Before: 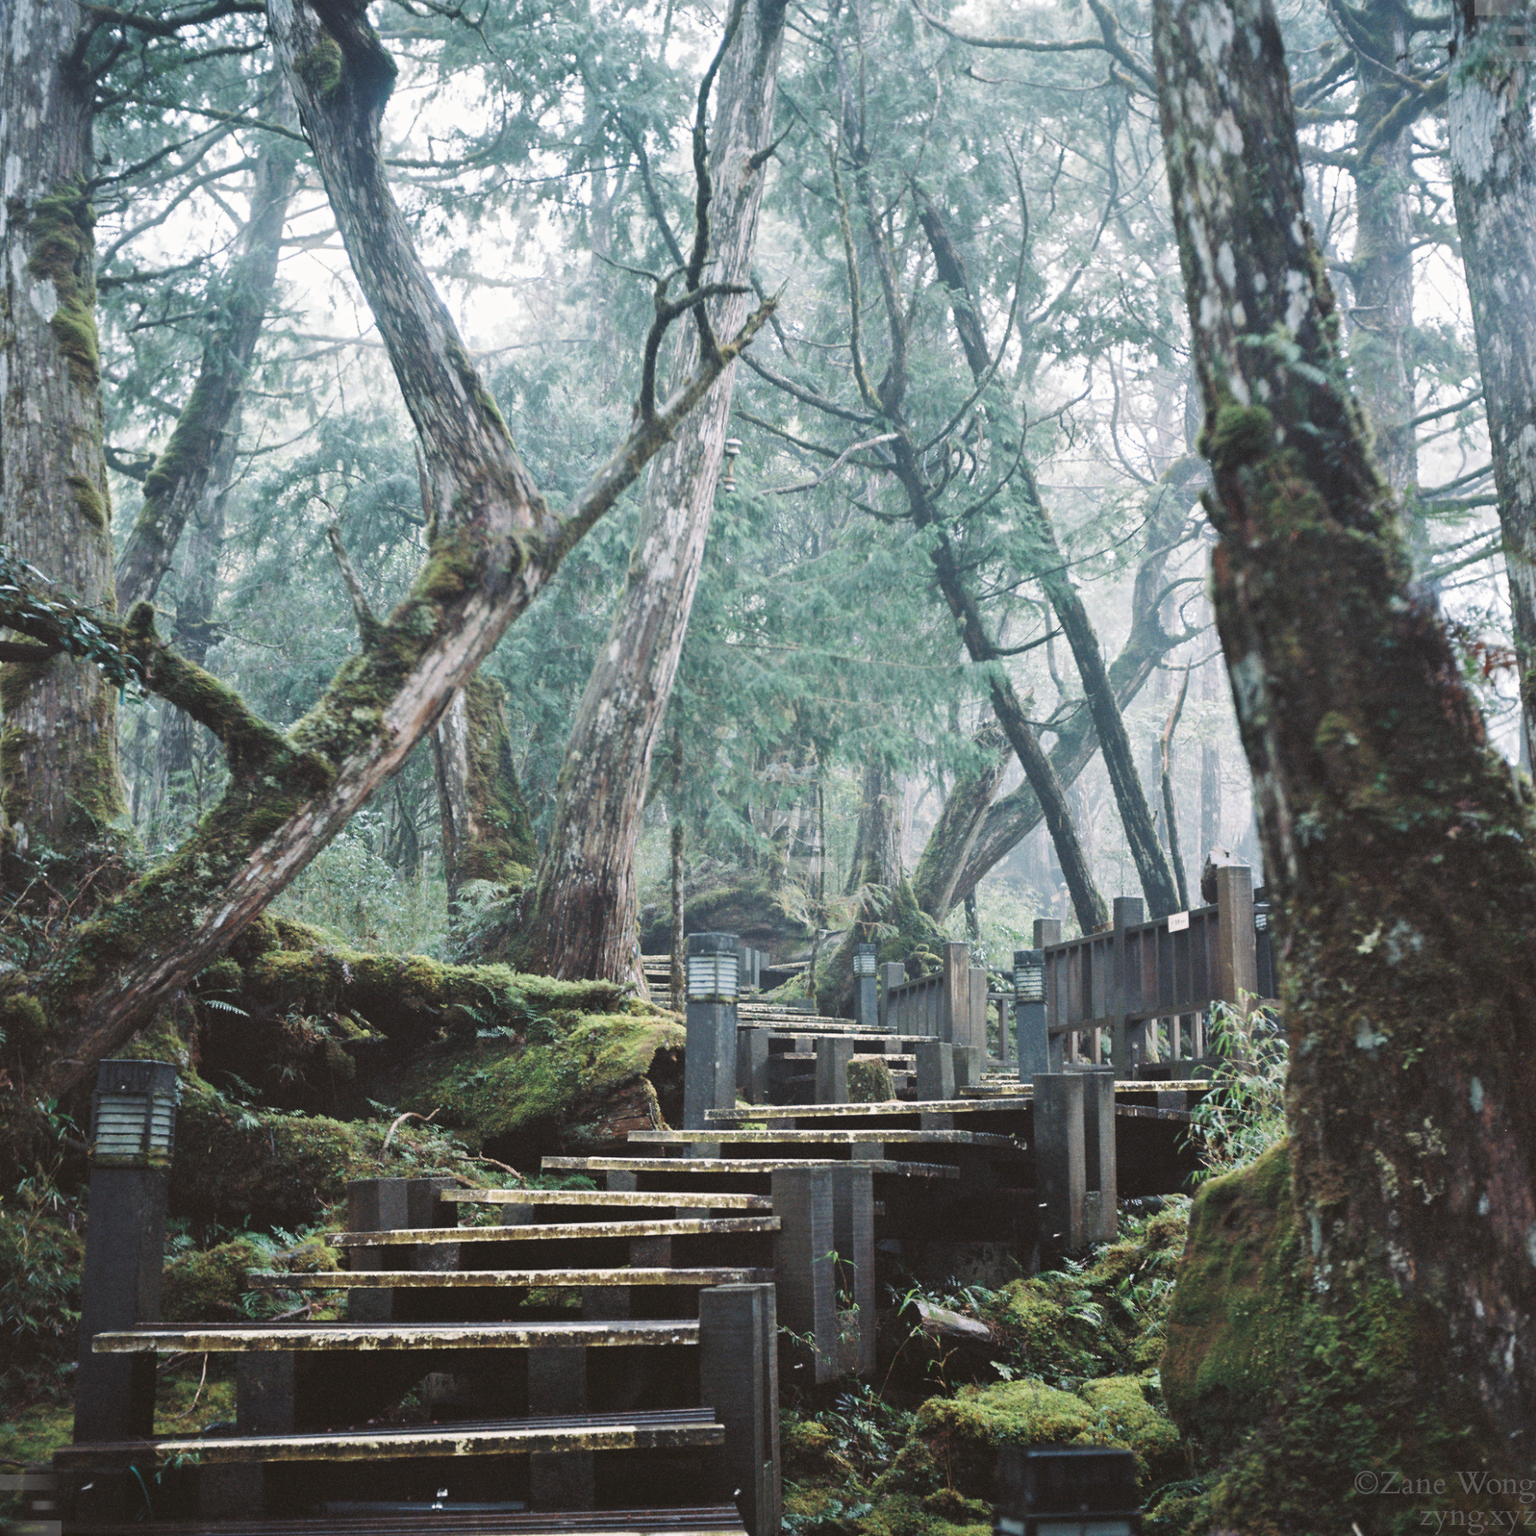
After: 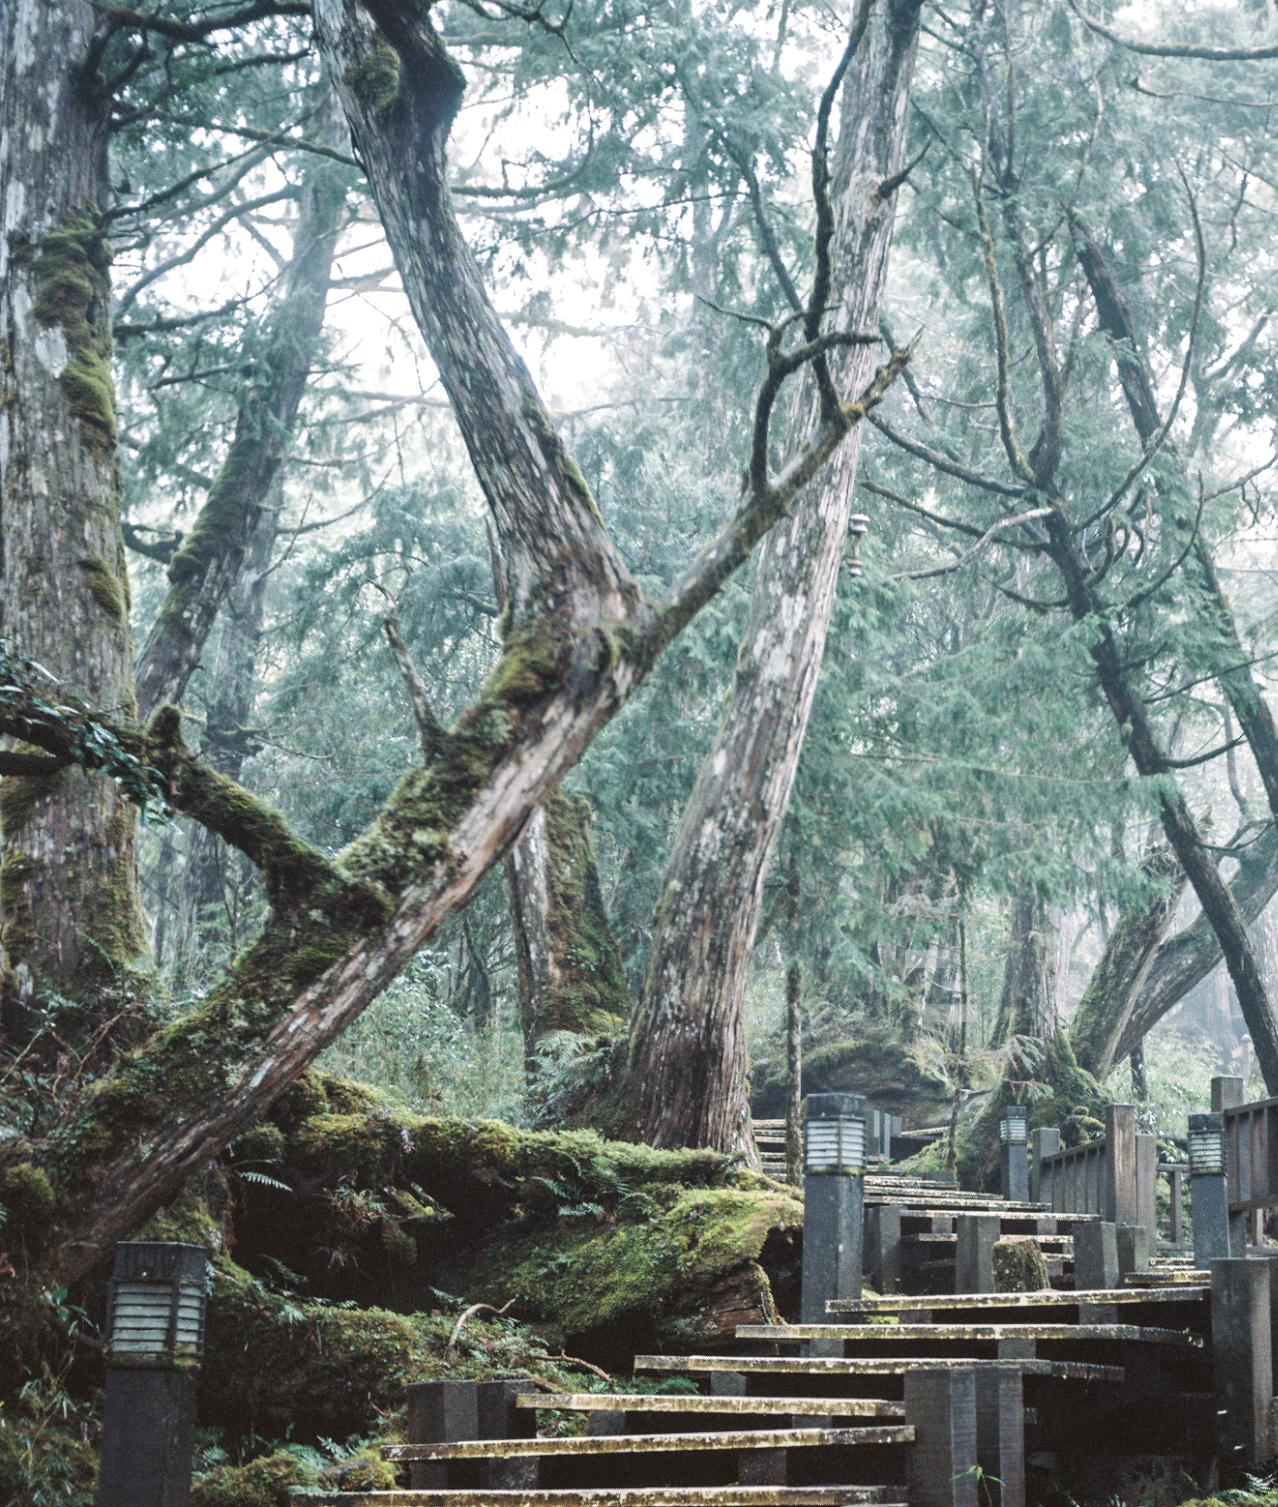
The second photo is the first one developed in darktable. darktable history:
local contrast: detail 130%
crop: right 29%, bottom 16.258%
